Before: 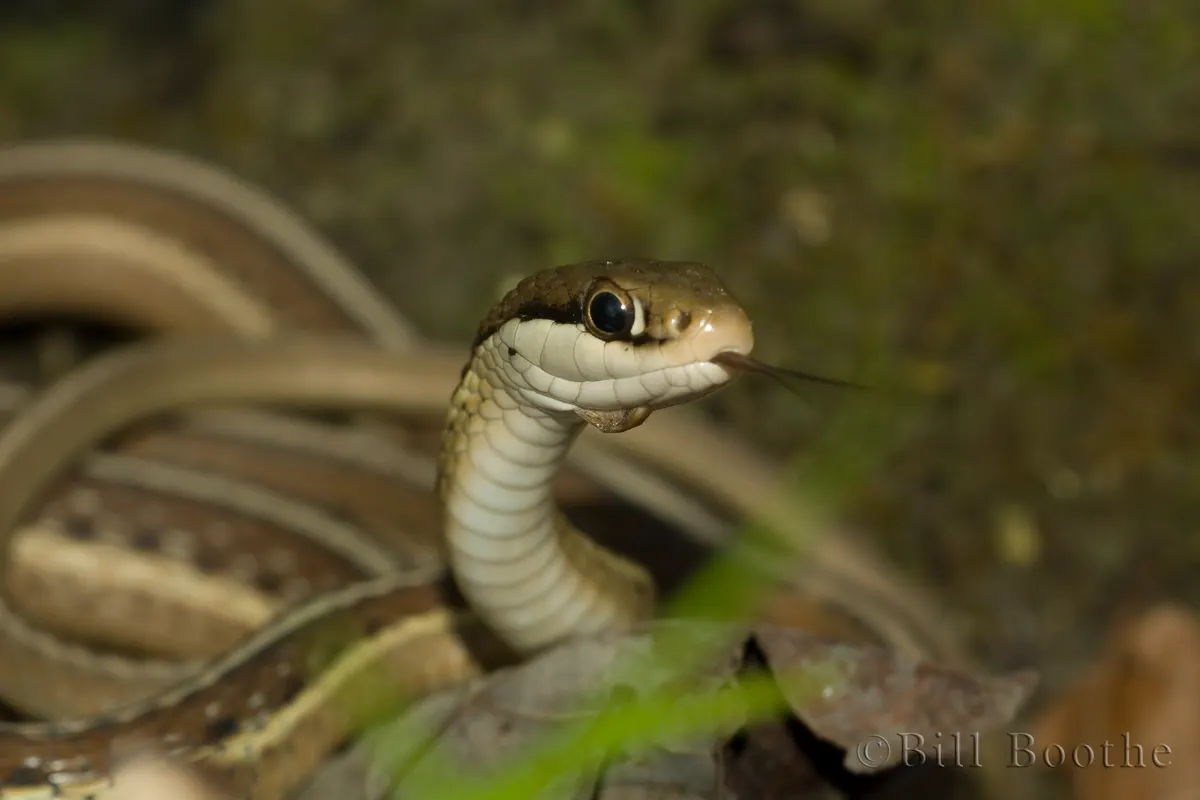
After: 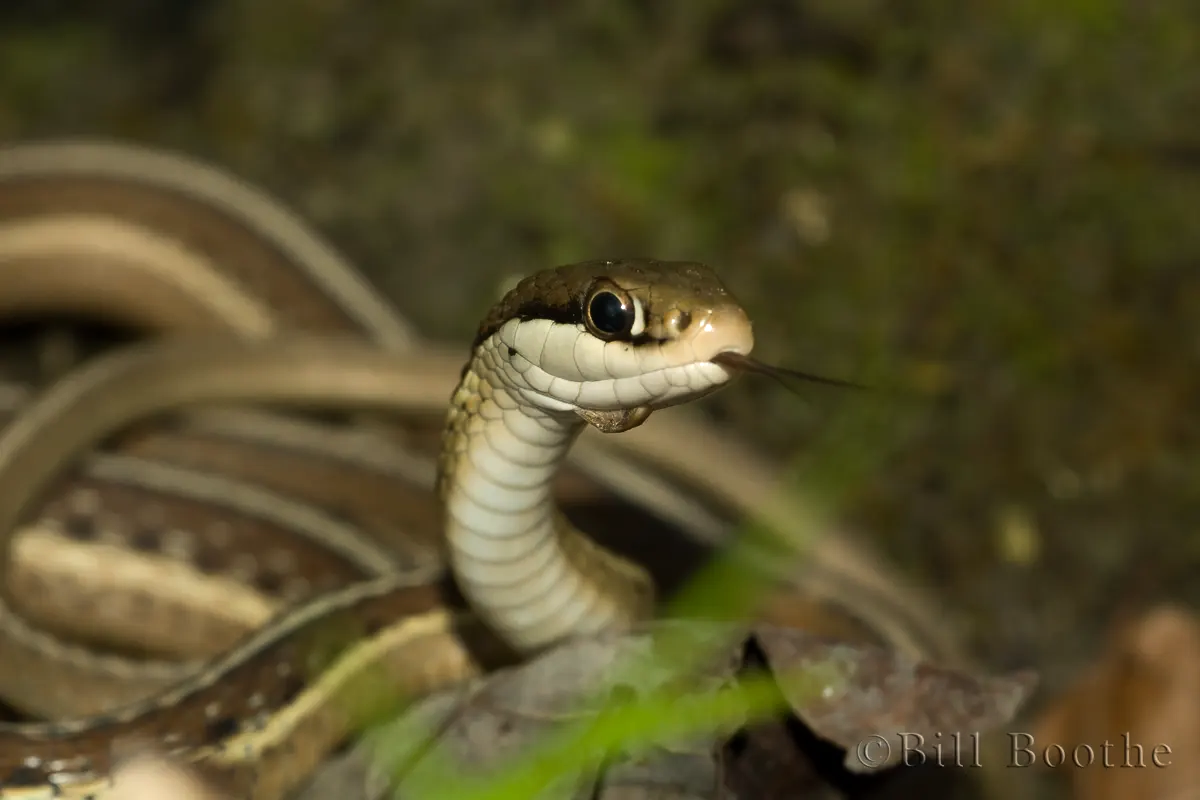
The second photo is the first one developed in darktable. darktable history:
tone equalizer: -8 EV -0.391 EV, -7 EV -0.421 EV, -6 EV -0.304 EV, -5 EV -0.234 EV, -3 EV 0.241 EV, -2 EV 0.352 EV, -1 EV 0.395 EV, +0 EV 0.396 EV, edges refinement/feathering 500, mask exposure compensation -1.57 EV, preserve details no
